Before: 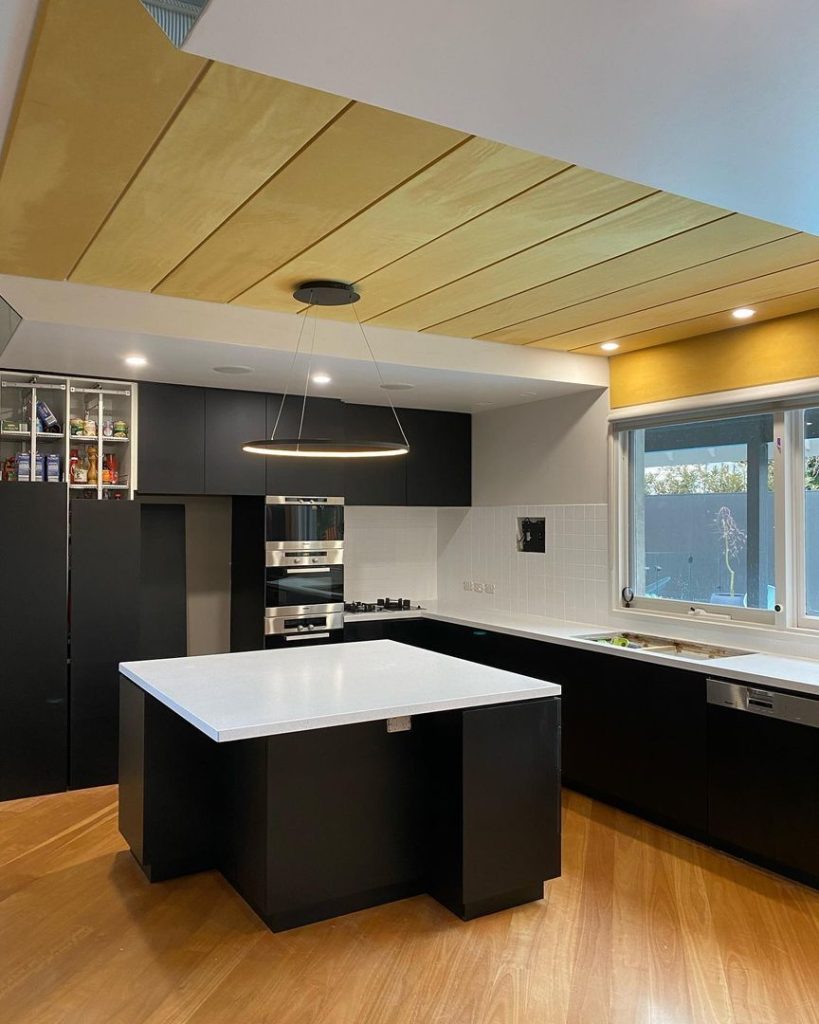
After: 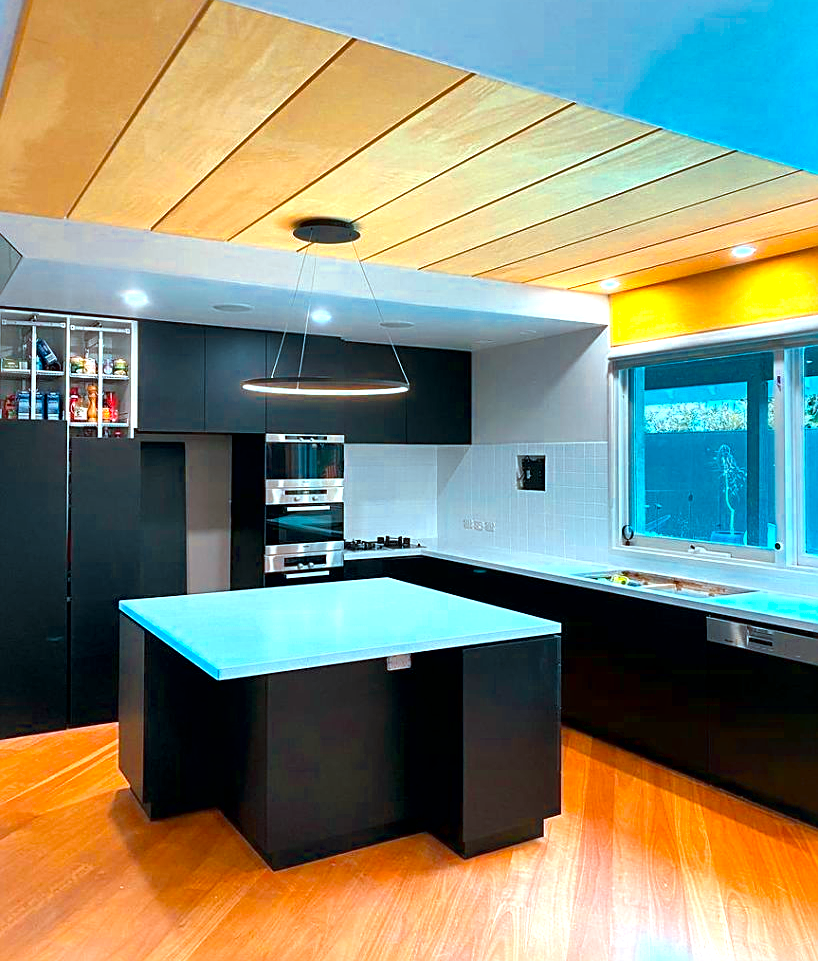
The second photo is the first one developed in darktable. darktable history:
local contrast: mode bilateral grid, contrast 99, coarseness 100, detail 165%, midtone range 0.2
crop and rotate: top 6.074%
sharpen: amount 0.499
color calibration: output R [1.422, -0.35, -0.252, 0], output G [-0.238, 1.259, -0.084, 0], output B [-0.081, -0.196, 1.58, 0], output brightness [0.49, 0.671, -0.57, 0], illuminant as shot in camera, x 0.358, y 0.373, temperature 4628.91 K
